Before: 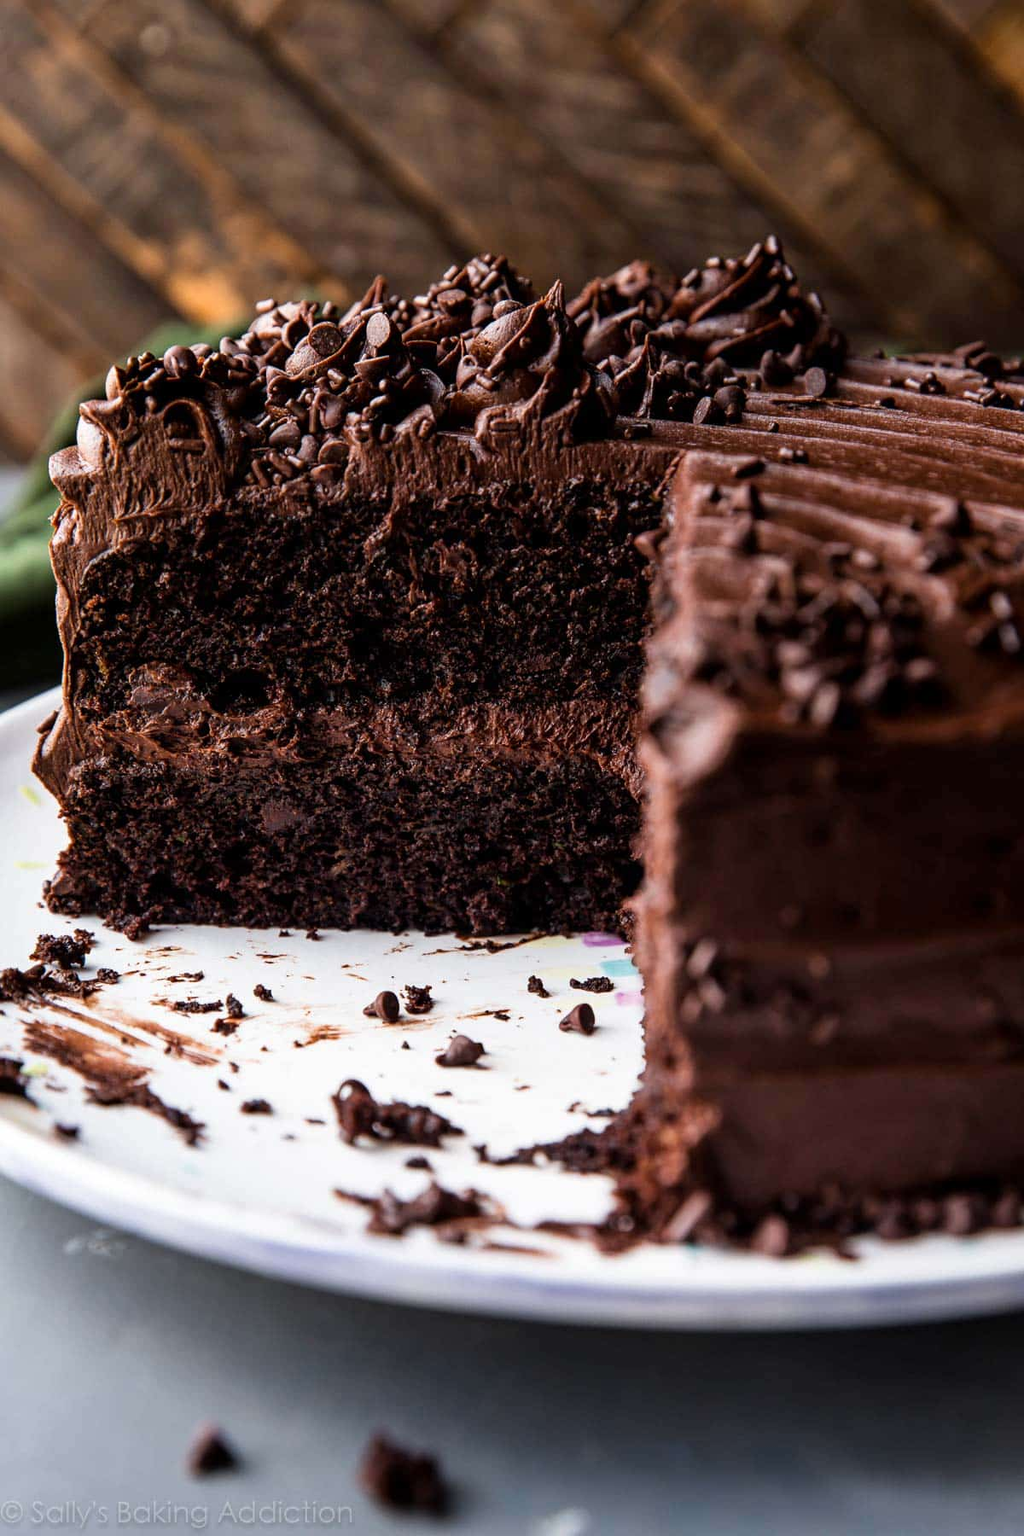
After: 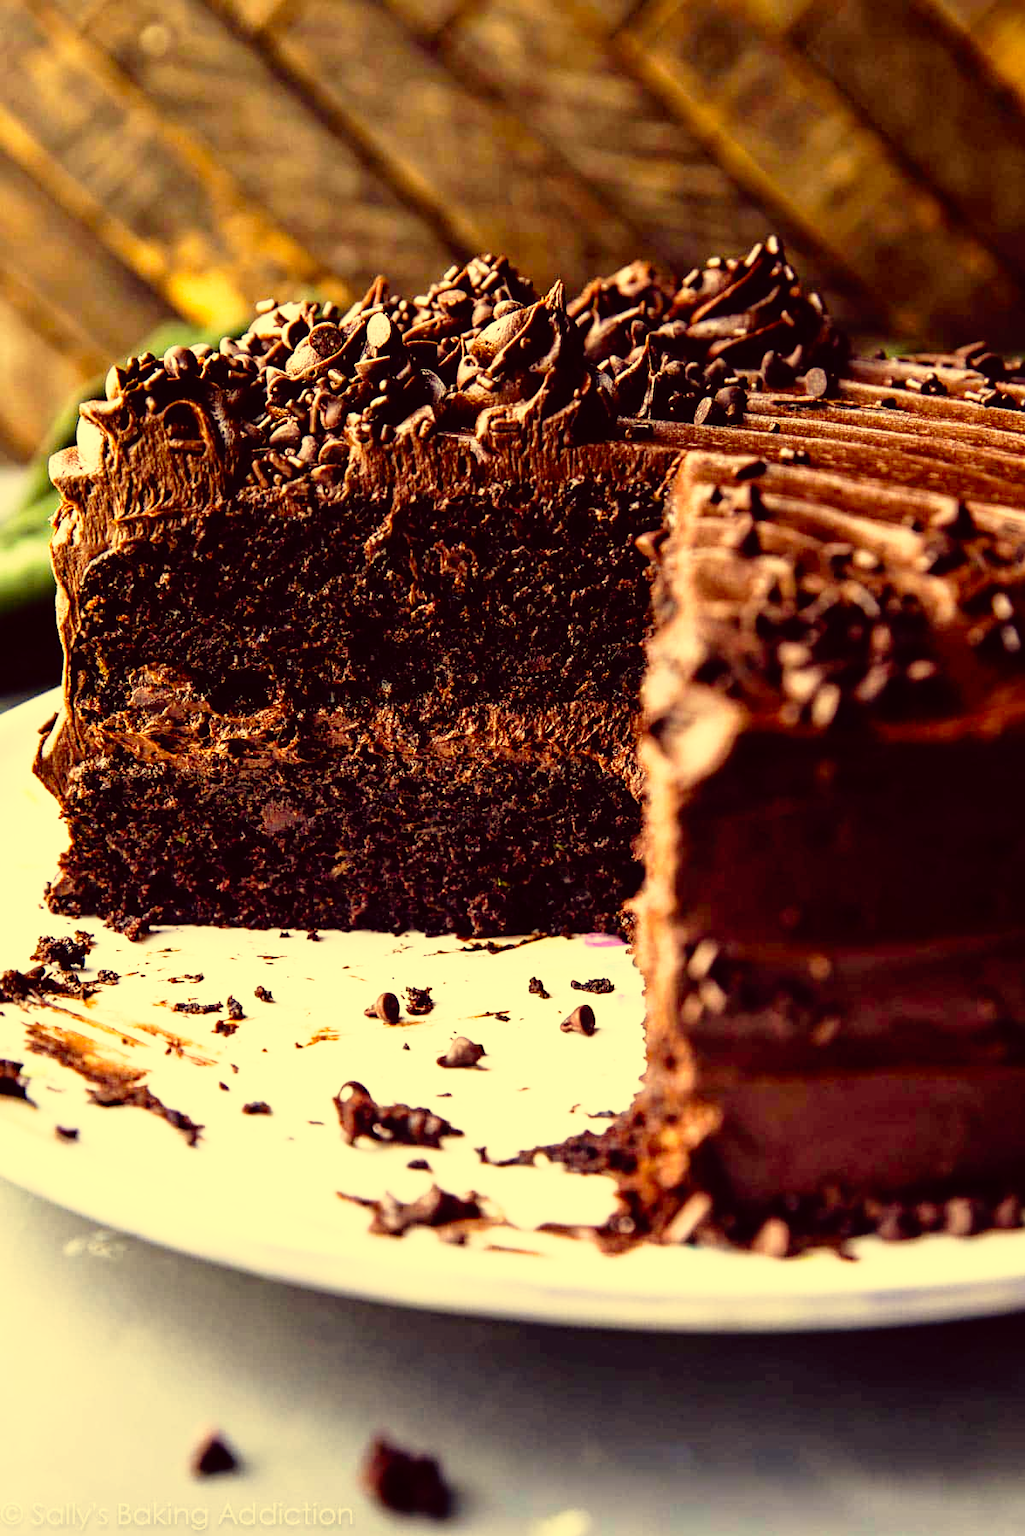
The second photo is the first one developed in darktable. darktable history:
crop: bottom 0.062%
color correction: highlights a* -0.365, highlights b* 39.78, shadows a* 9.32, shadows b* -0.906
base curve: curves: ch0 [(0, 0) (0.012, 0.01) (0.073, 0.168) (0.31, 0.711) (0.645, 0.957) (1, 1)], preserve colors none
